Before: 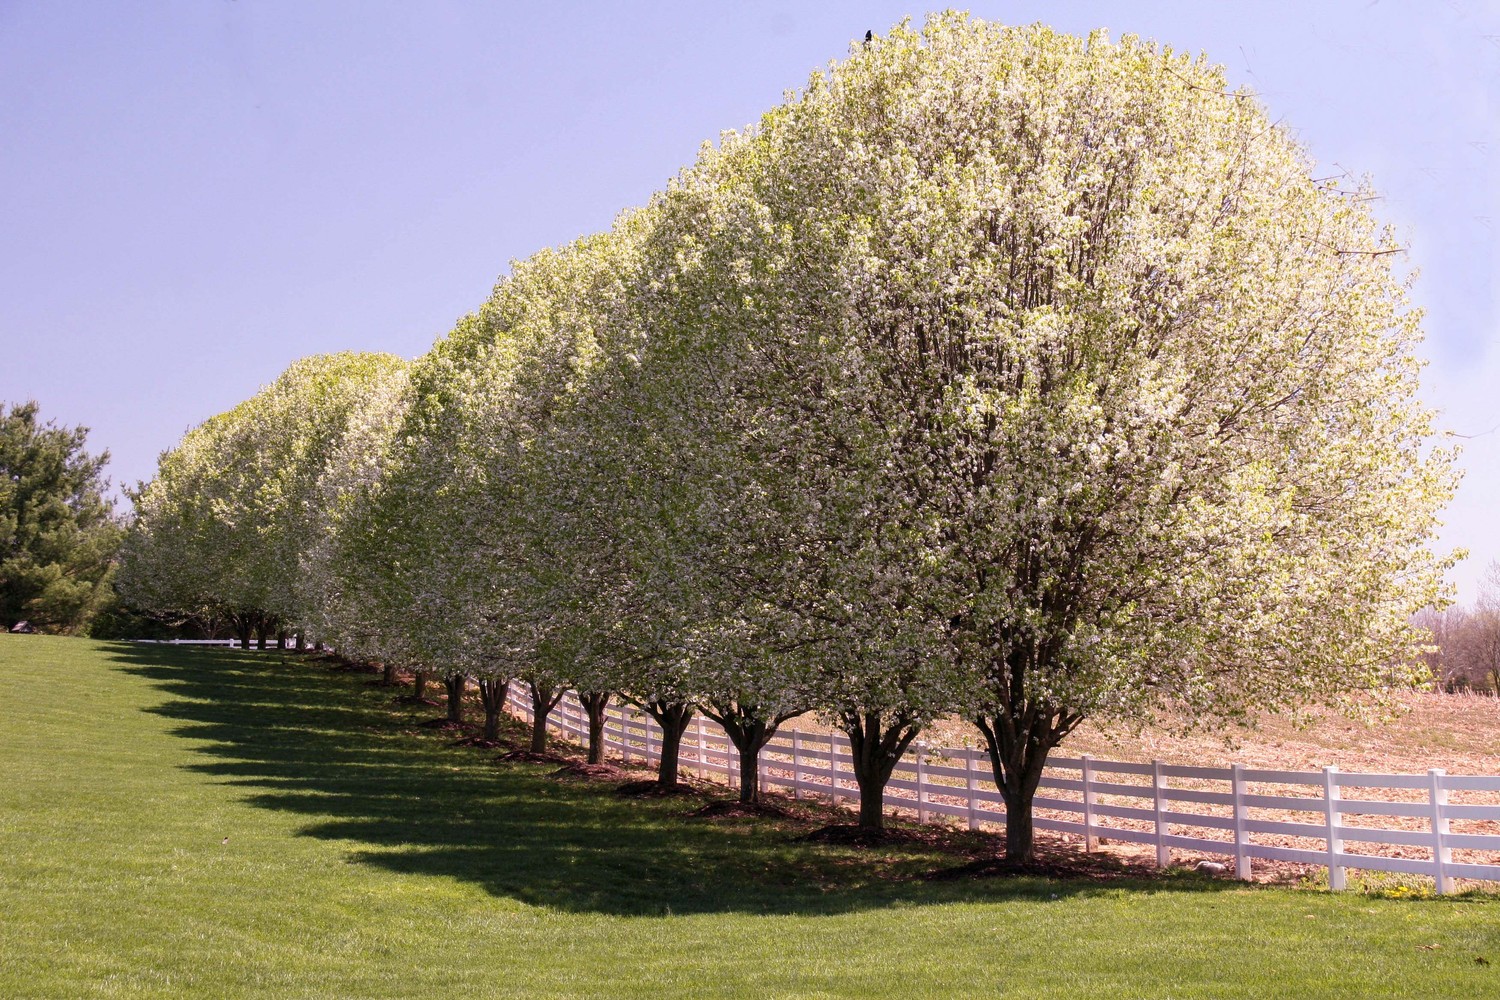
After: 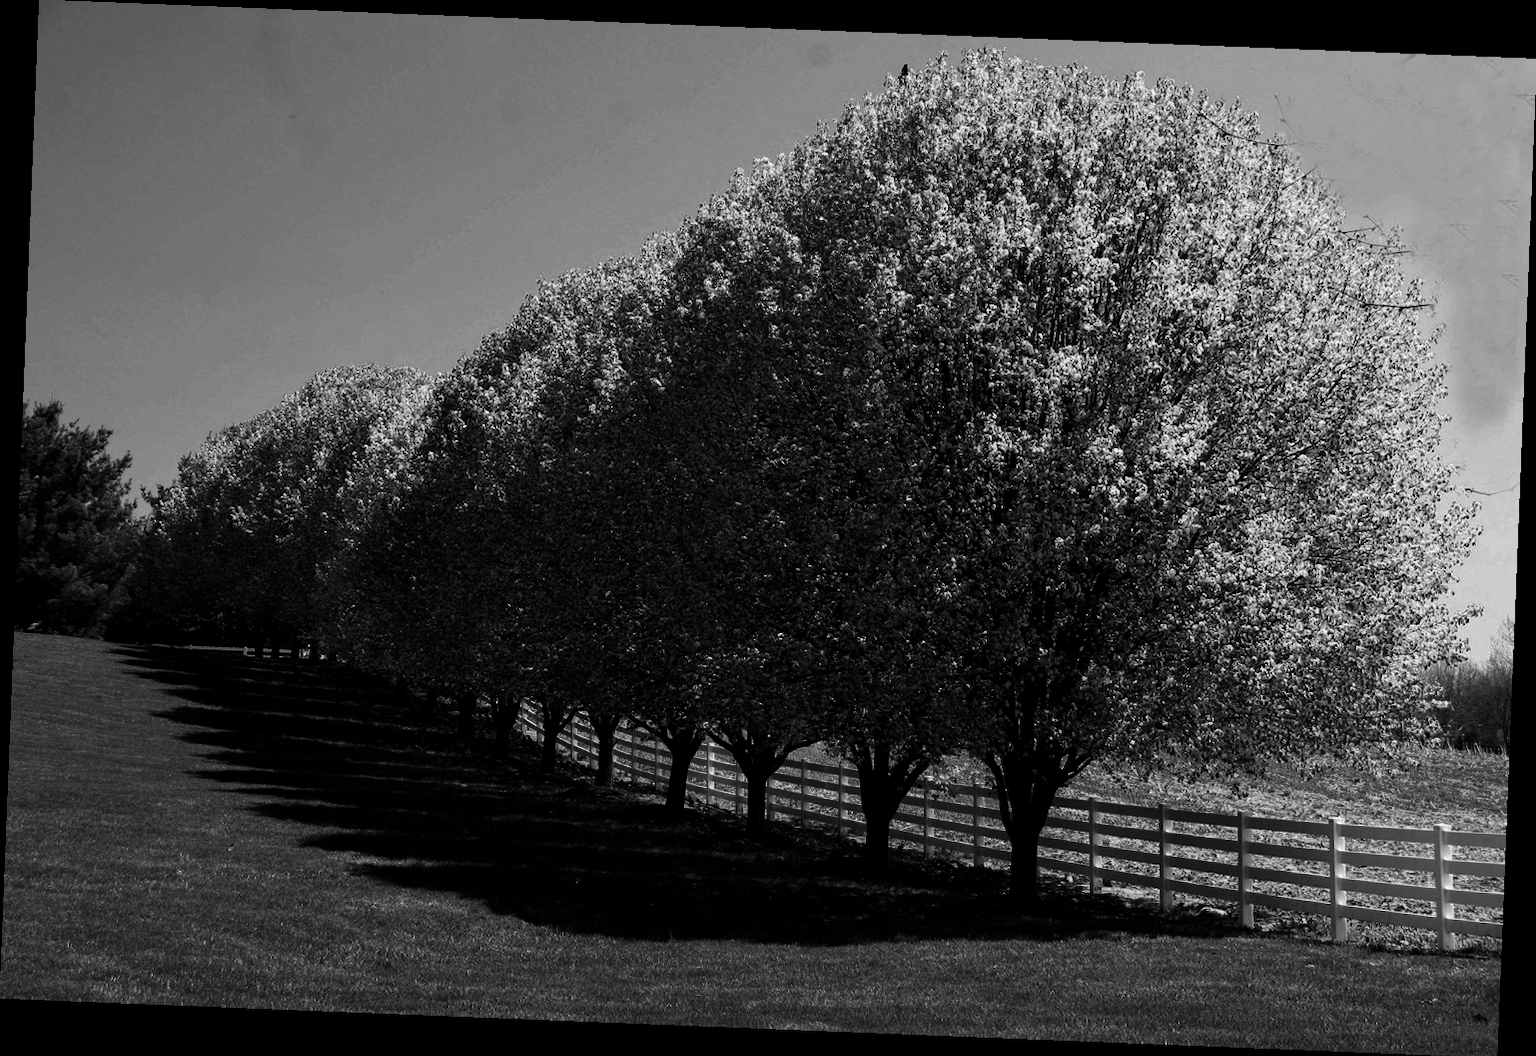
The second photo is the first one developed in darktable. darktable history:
contrast brightness saturation: contrast 0.02, brightness -1, saturation -1
rotate and perspective: rotation 2.27°, automatic cropping off
